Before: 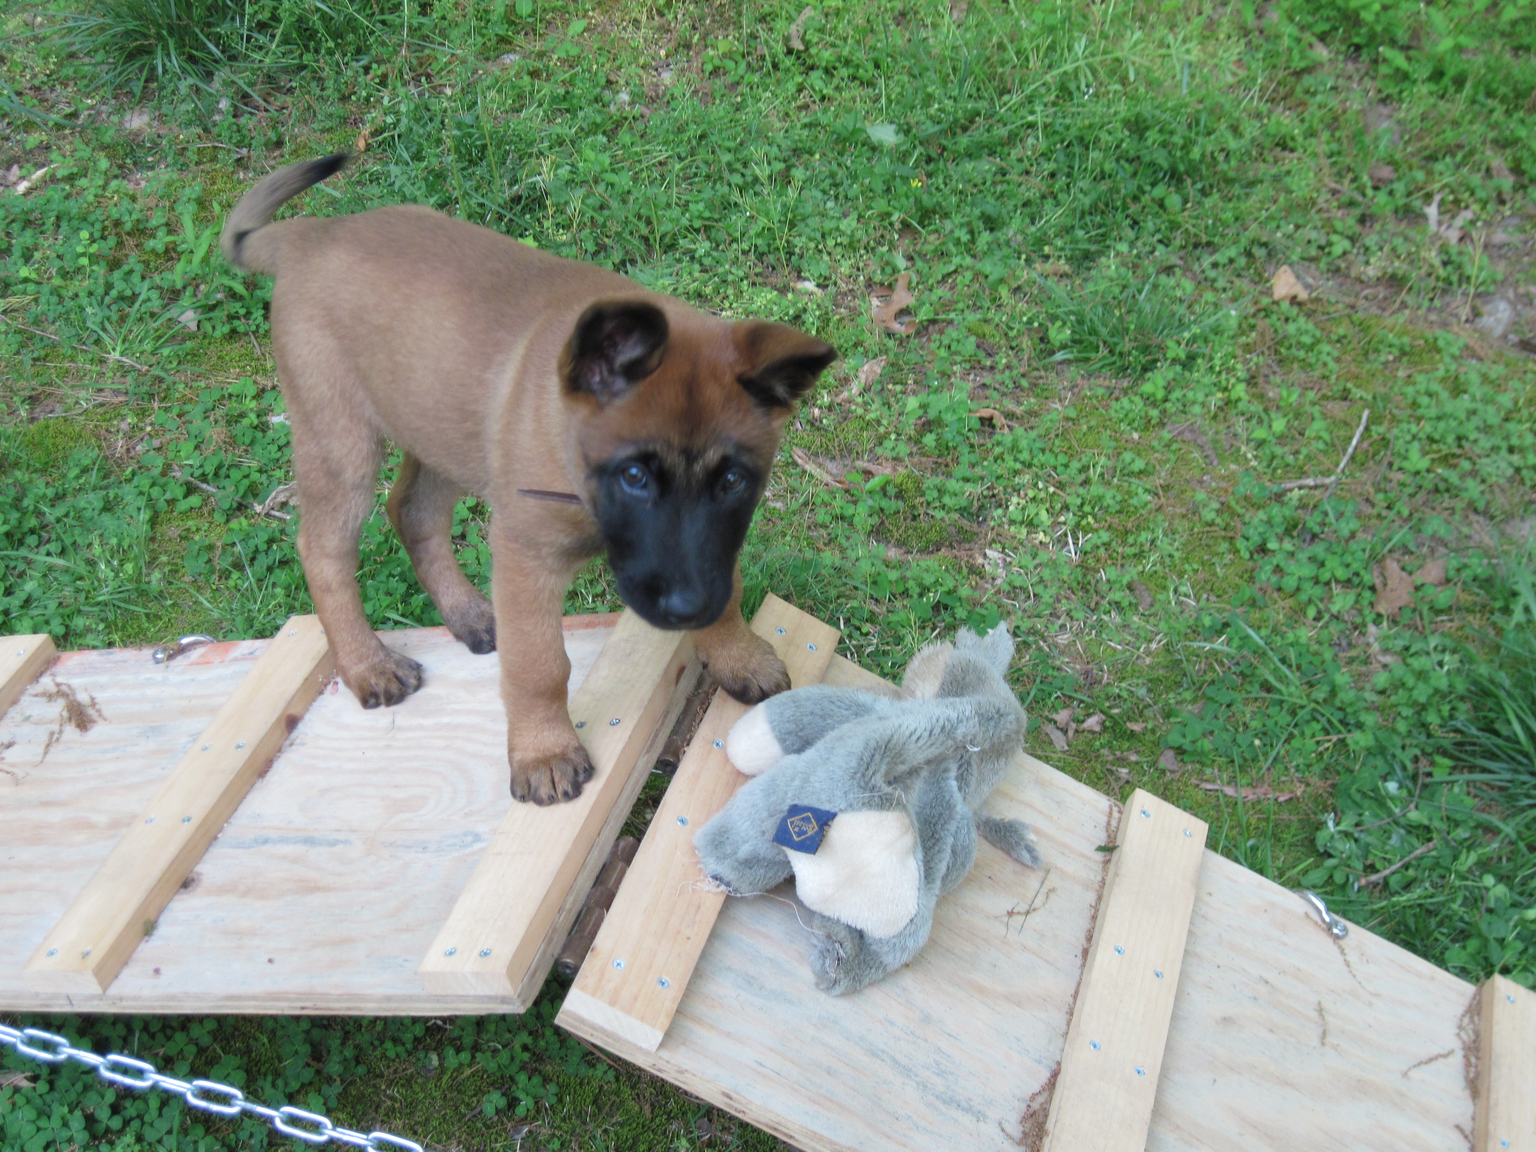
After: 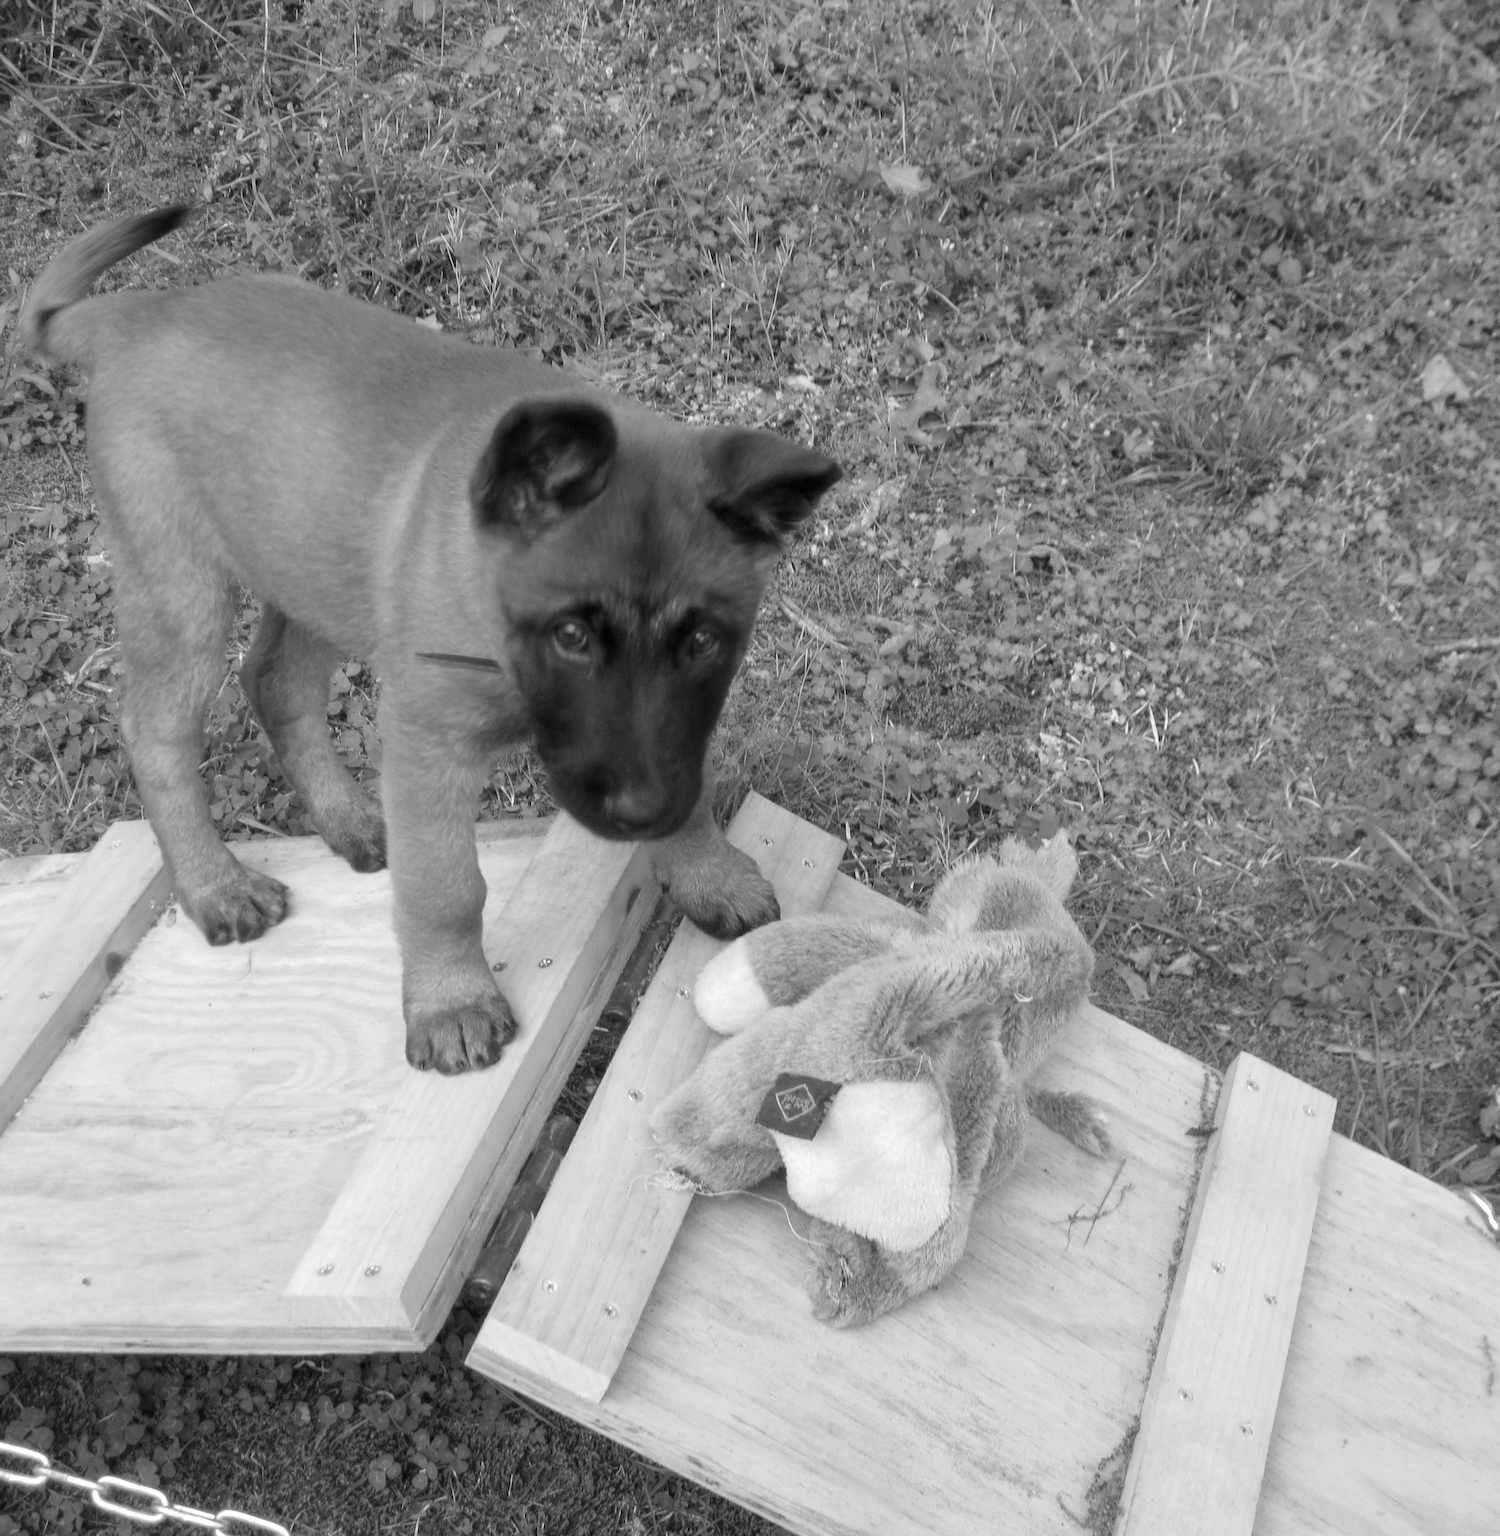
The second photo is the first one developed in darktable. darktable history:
local contrast: highlights 100%, shadows 100%, detail 120%, midtone range 0.2
crop: left 13.443%, right 13.31%
monochrome: on, module defaults
